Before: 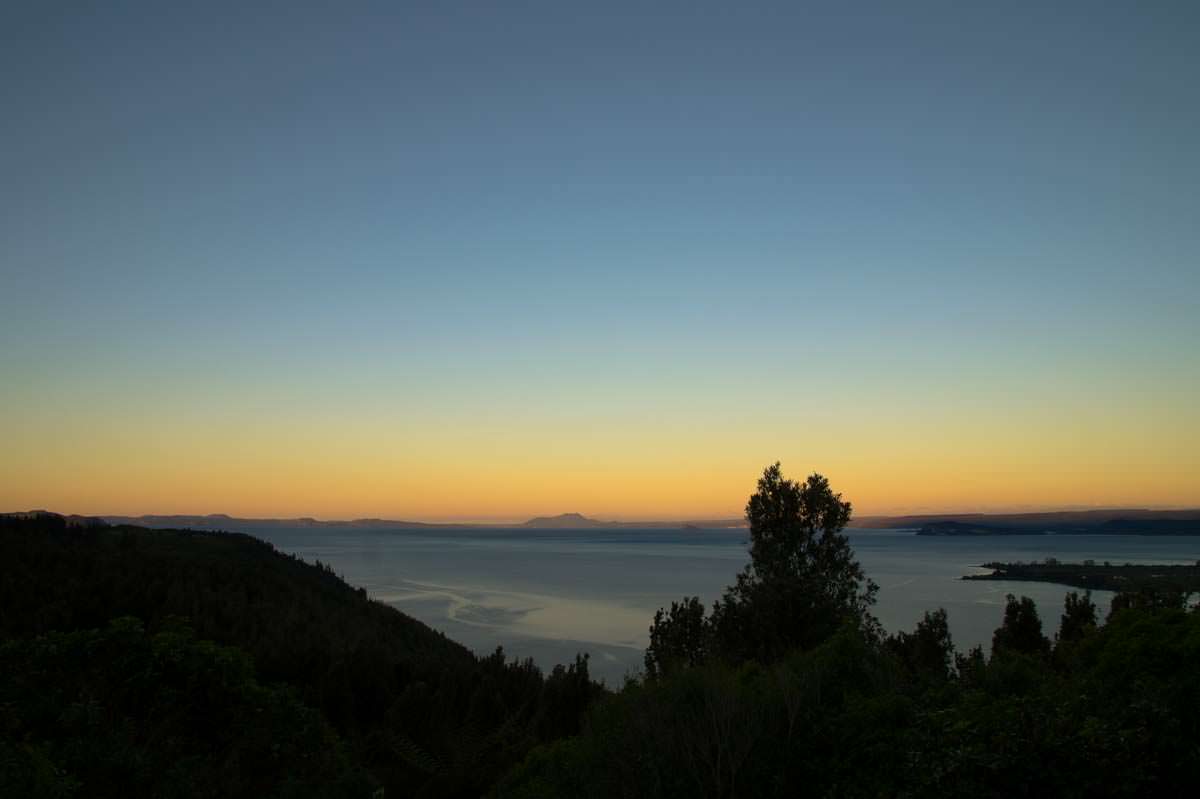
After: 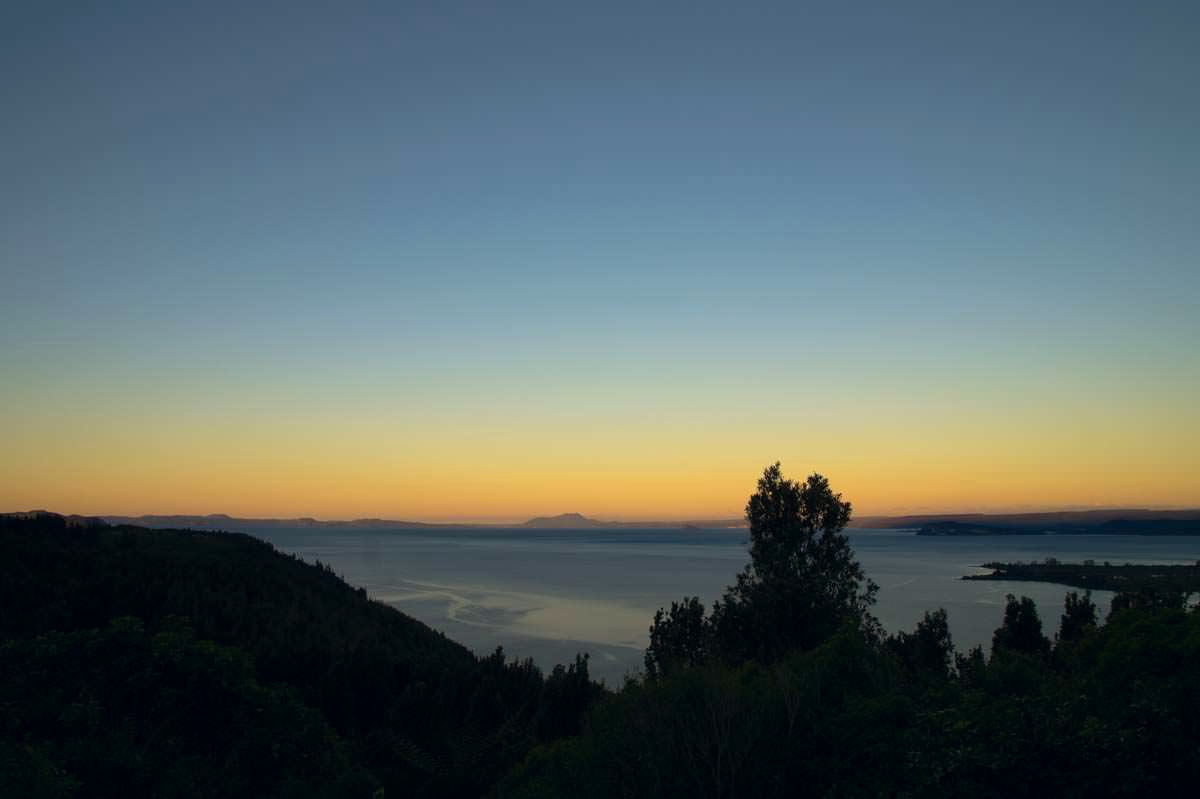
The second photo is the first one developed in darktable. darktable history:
color correction: highlights a* 0.19, highlights b* 2.66, shadows a* -0.706, shadows b* -4.14
